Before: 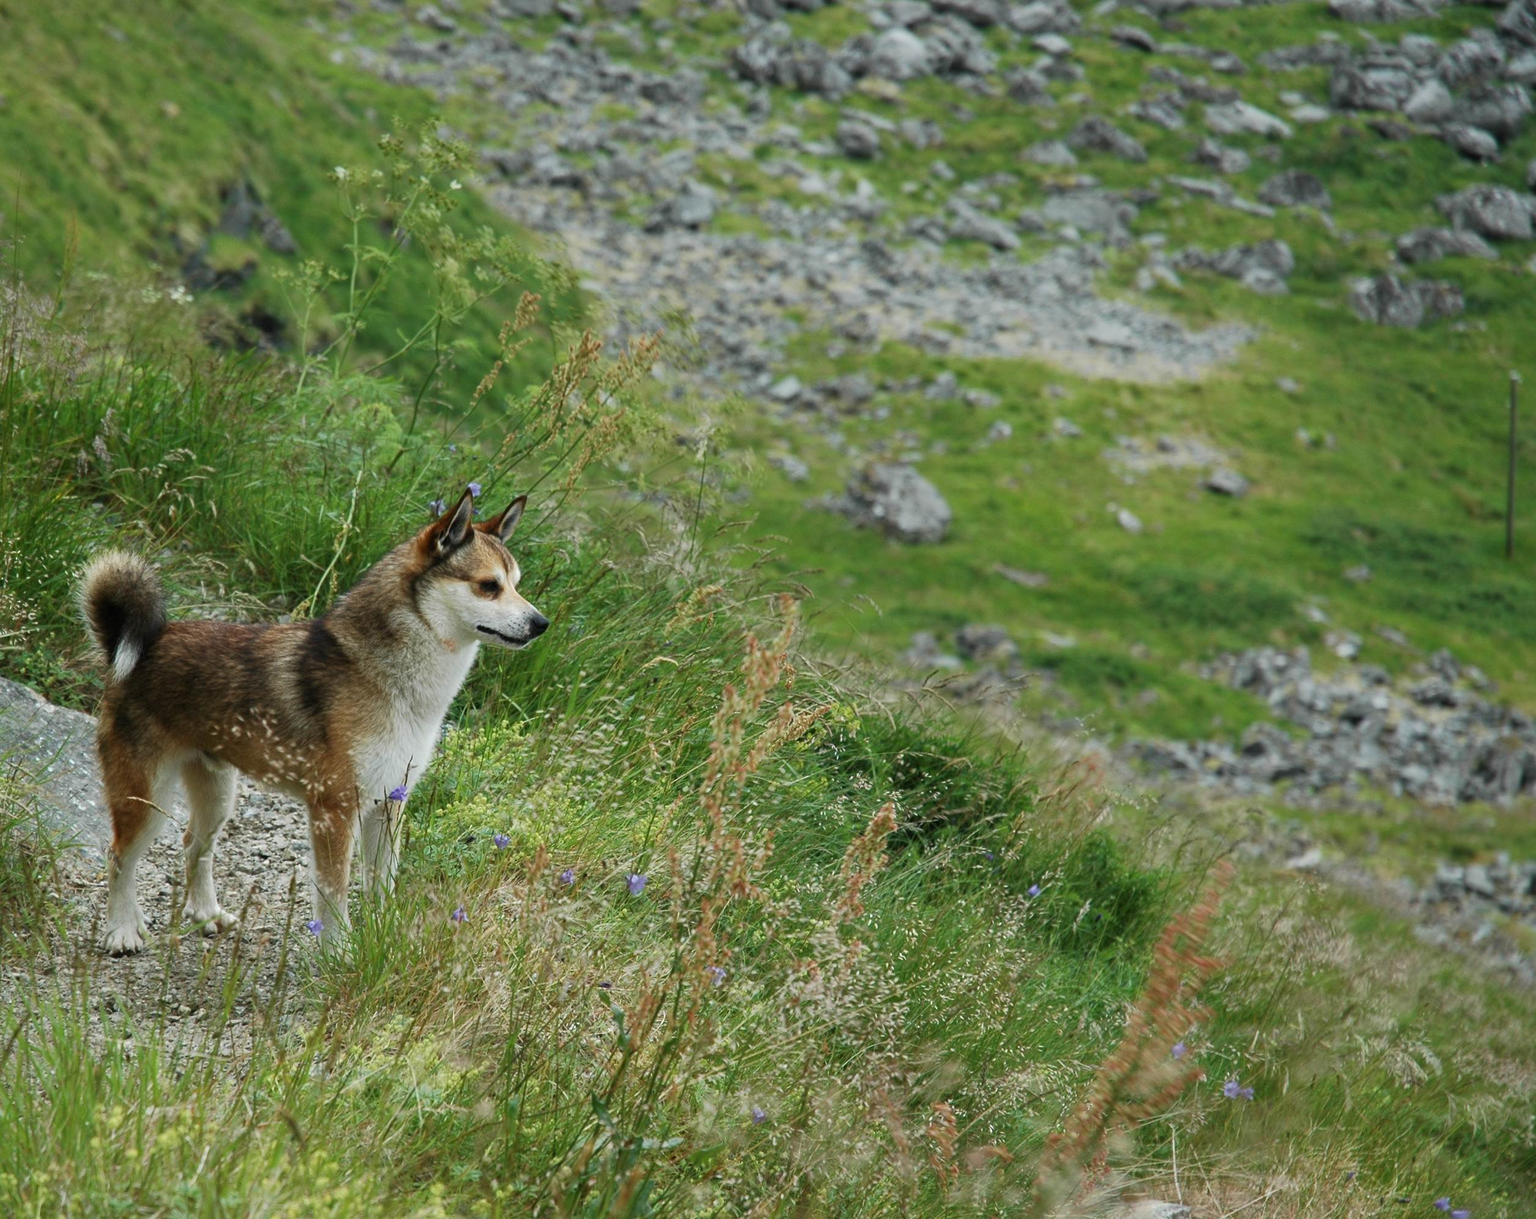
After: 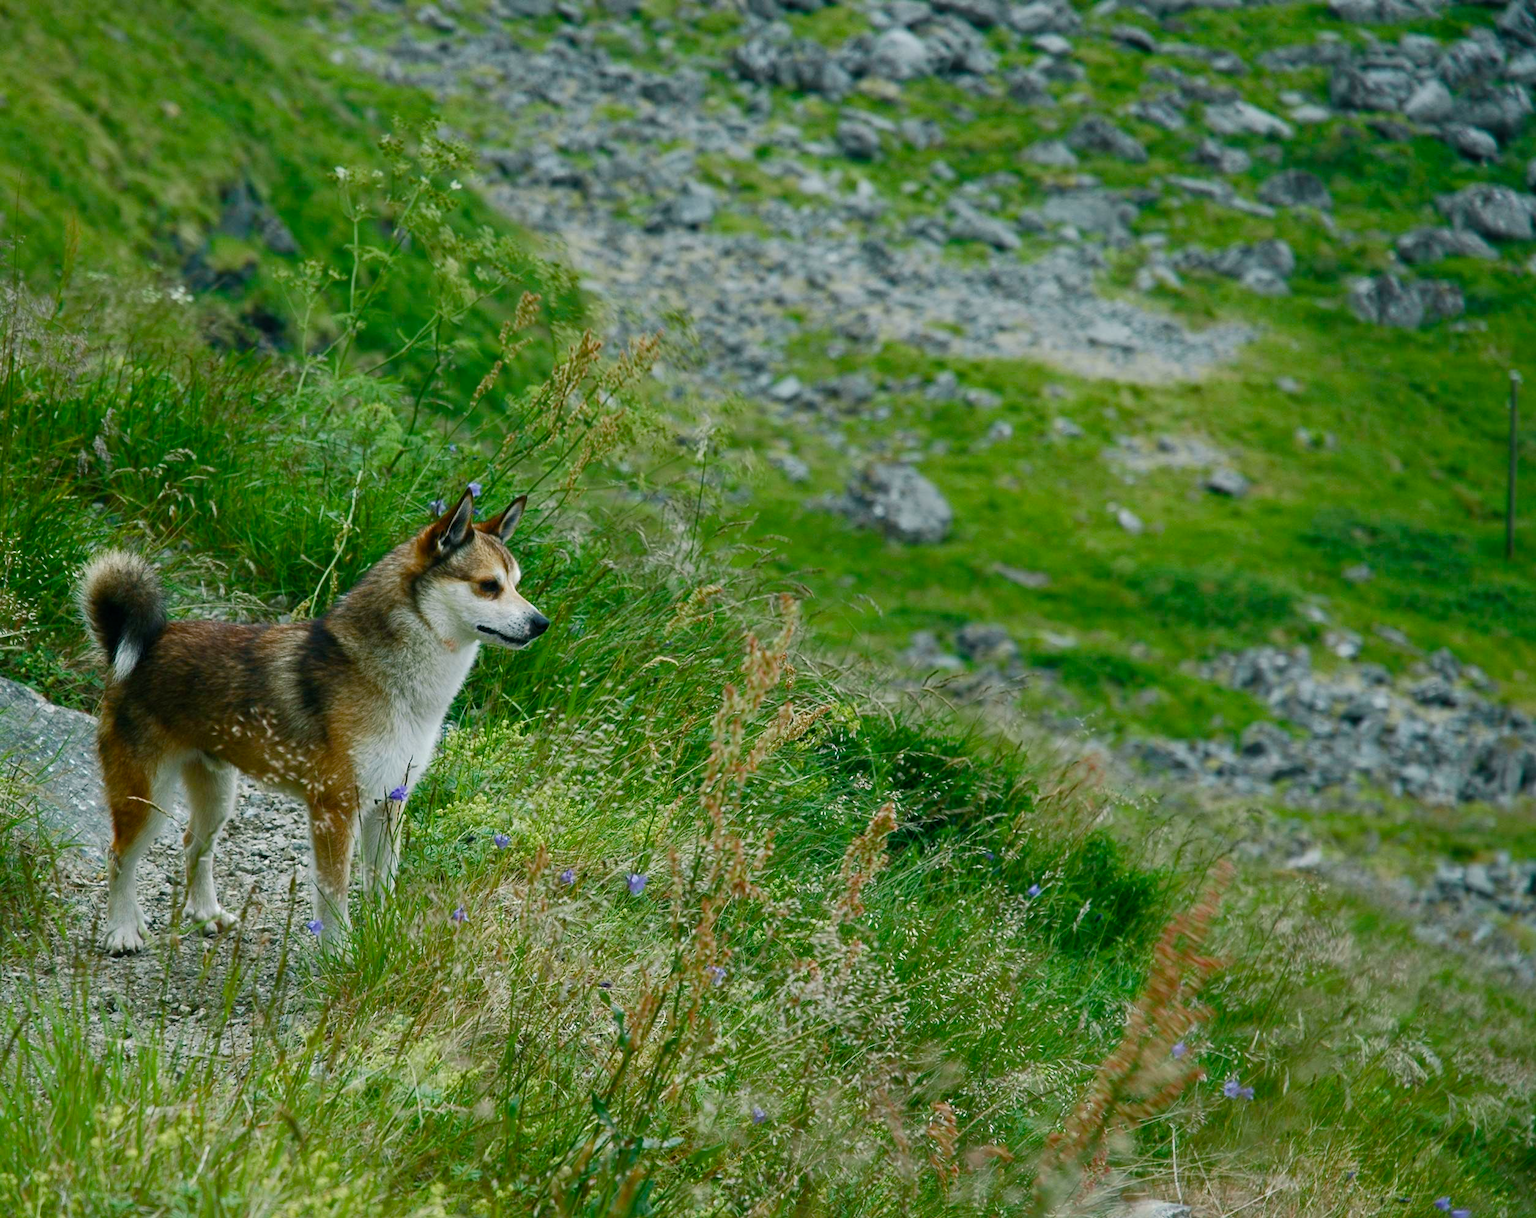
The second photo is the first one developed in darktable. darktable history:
color balance rgb: power › luminance -7.707%, power › chroma 1.098%, power › hue 215.56°, perceptual saturation grading › global saturation 20%, perceptual saturation grading › highlights -25.14%, perceptual saturation grading › shadows 50.099%, global vibrance 20%
